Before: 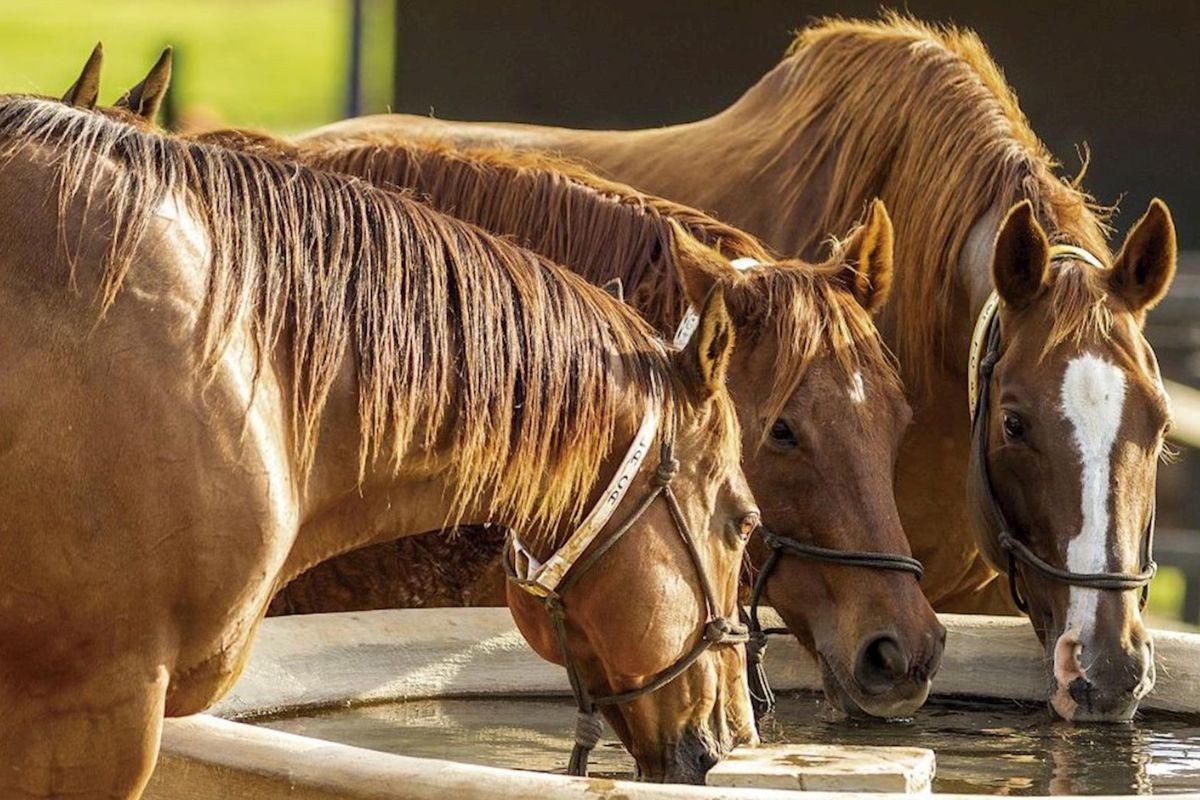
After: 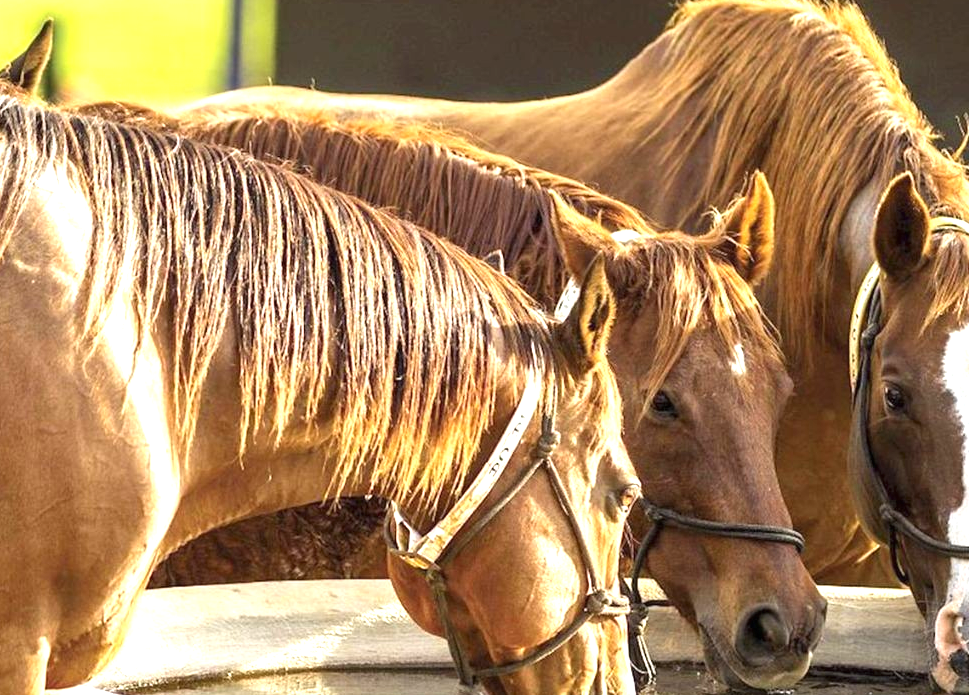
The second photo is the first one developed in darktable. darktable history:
crop: left 9.966%, top 3.501%, right 9.279%, bottom 9.519%
exposure: black level correction 0, exposure 1.103 EV, compensate exposure bias true, compensate highlight preservation false
